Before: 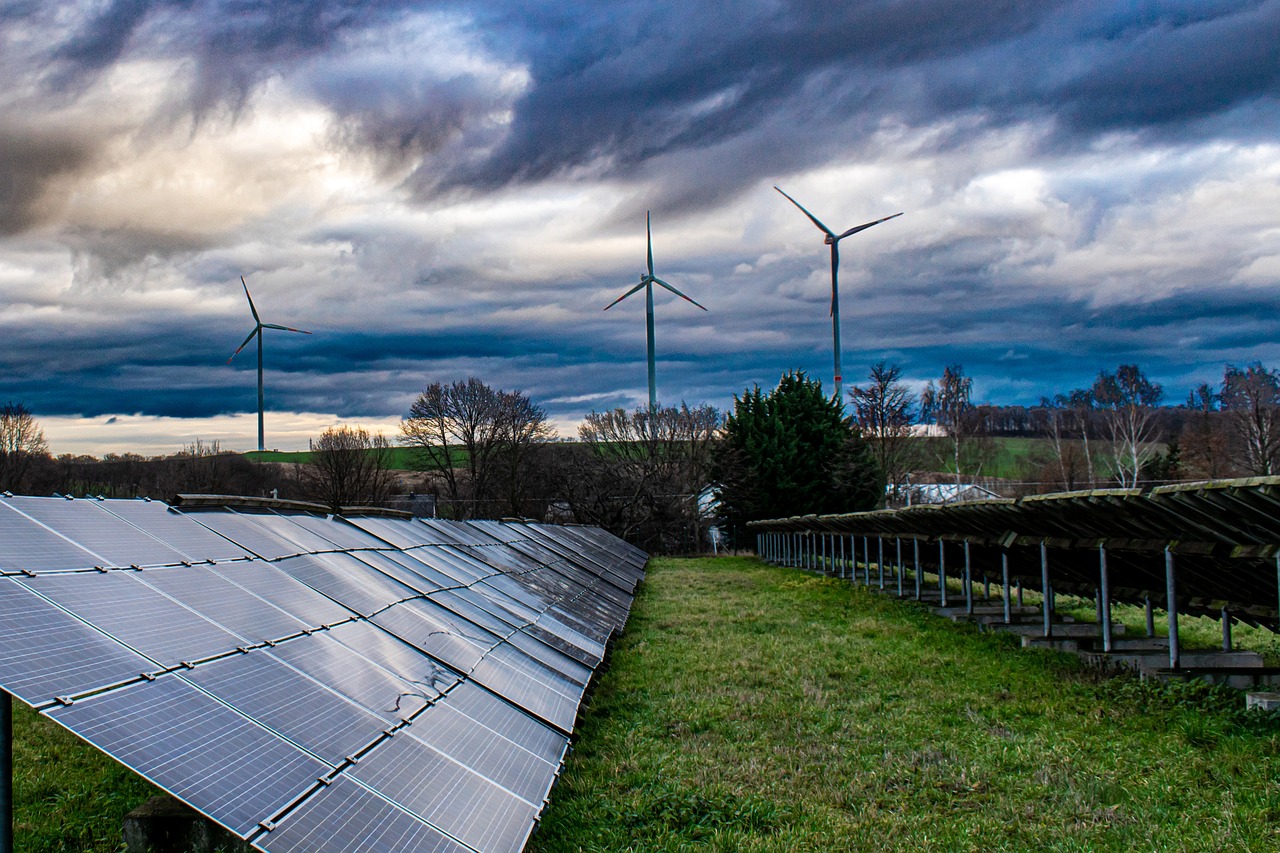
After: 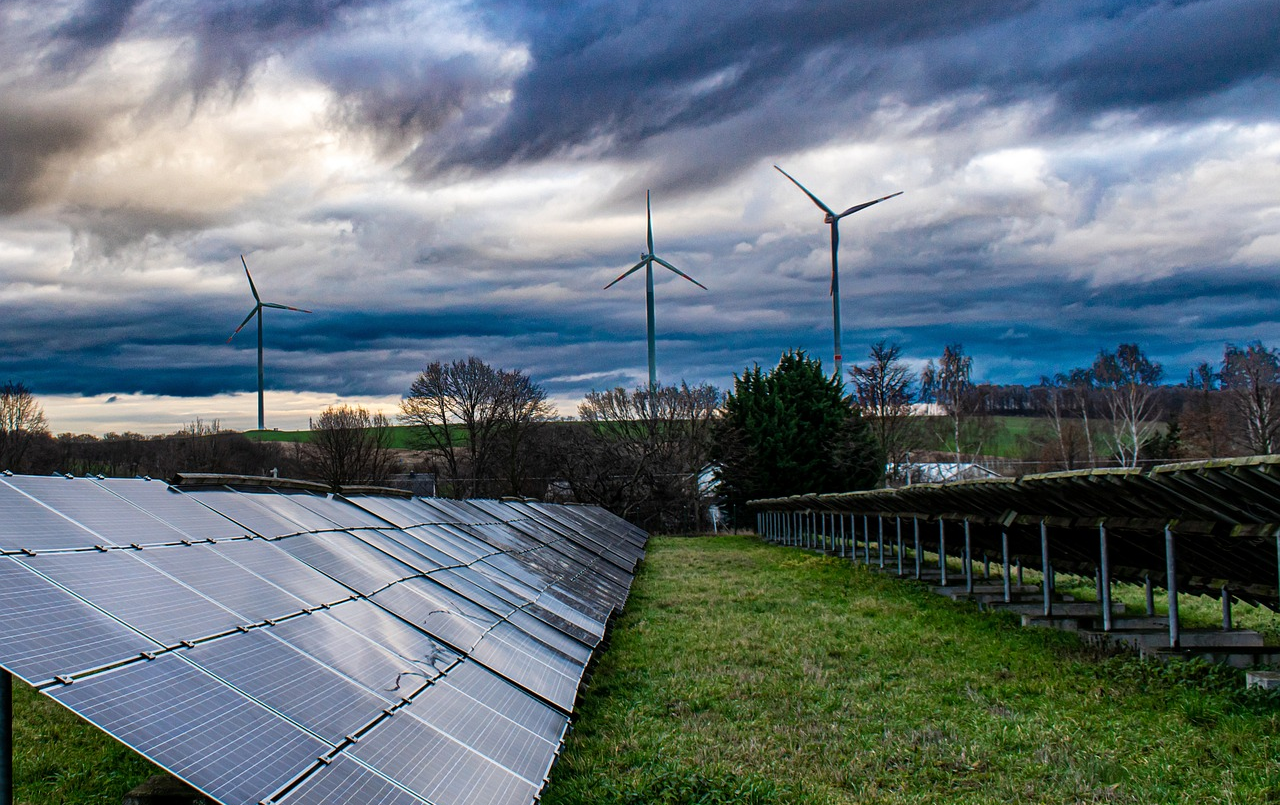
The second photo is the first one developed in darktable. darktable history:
crop and rotate: top 2.566%, bottom 3.027%
